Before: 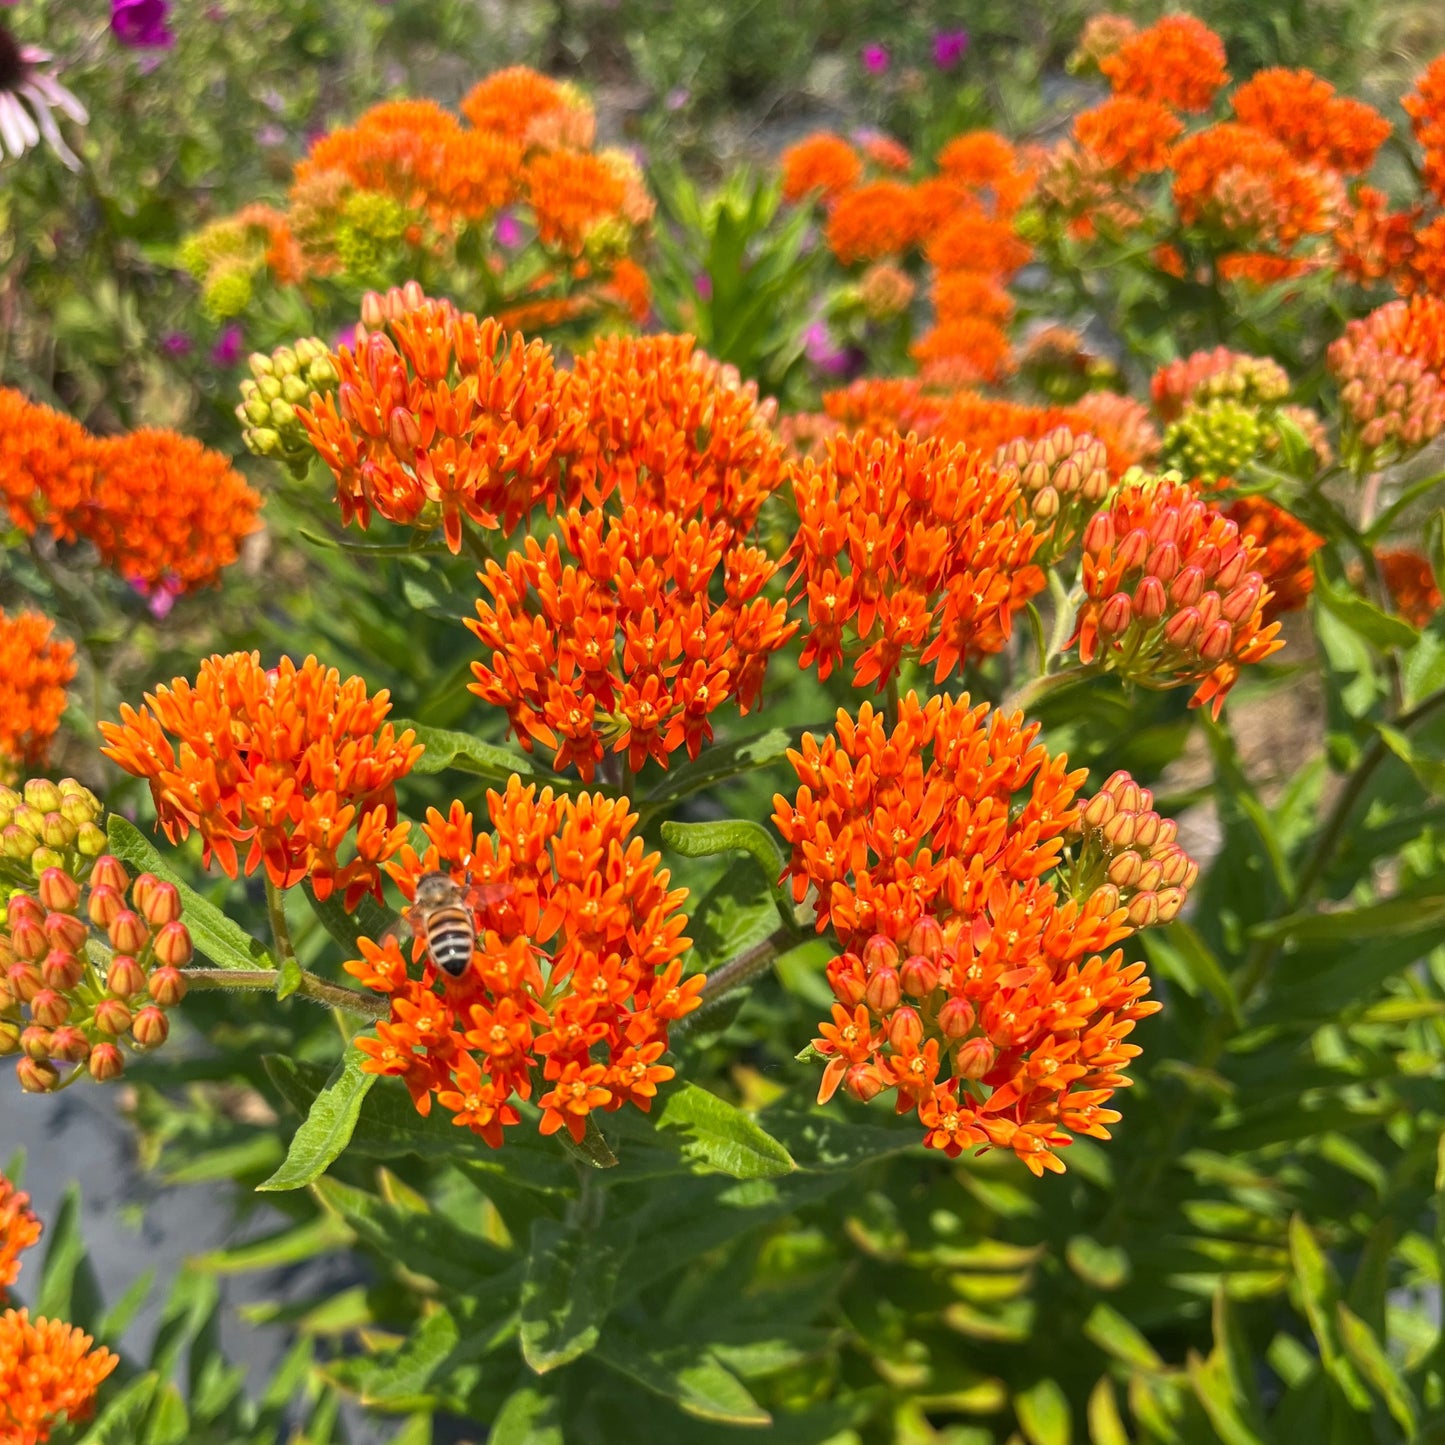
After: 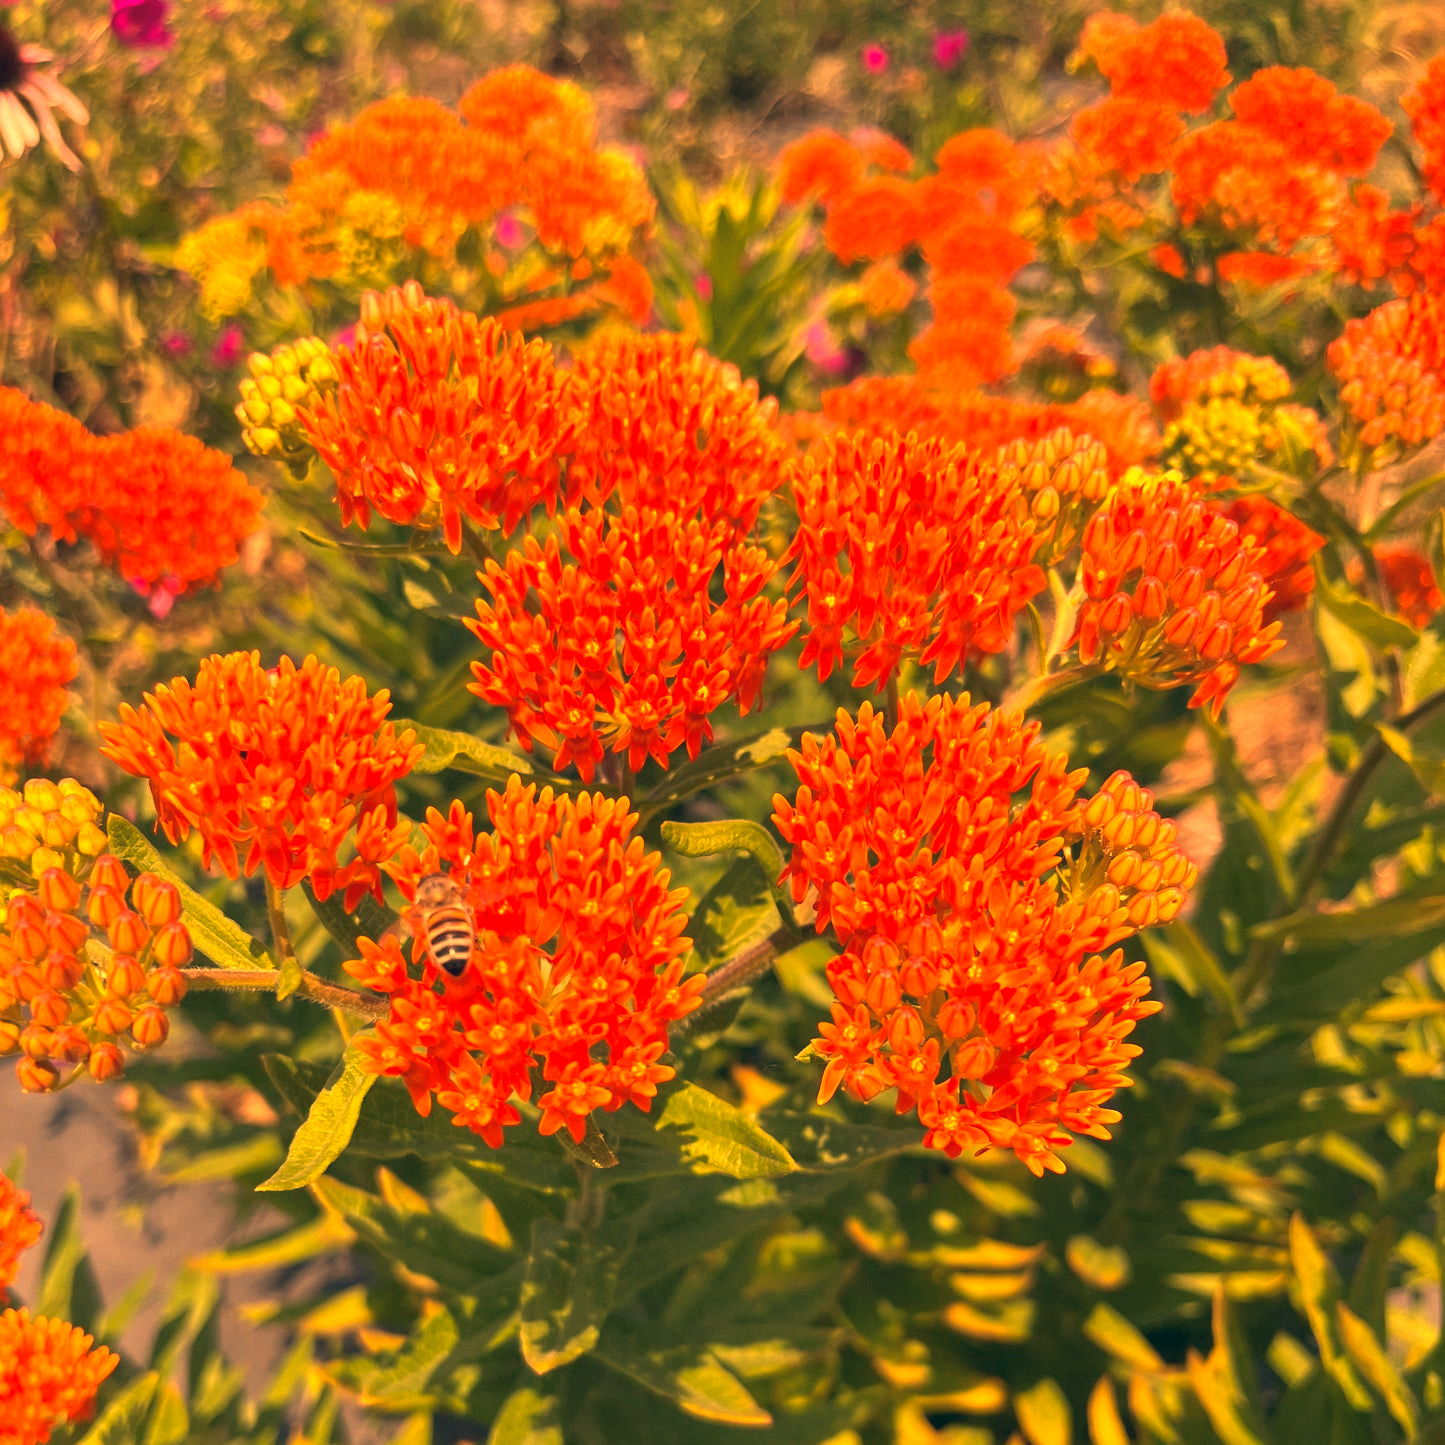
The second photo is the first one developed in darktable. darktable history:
white balance: red 1.467, blue 0.684
color correction: highlights a* 10.32, highlights b* 14.66, shadows a* -9.59, shadows b* -15.02
